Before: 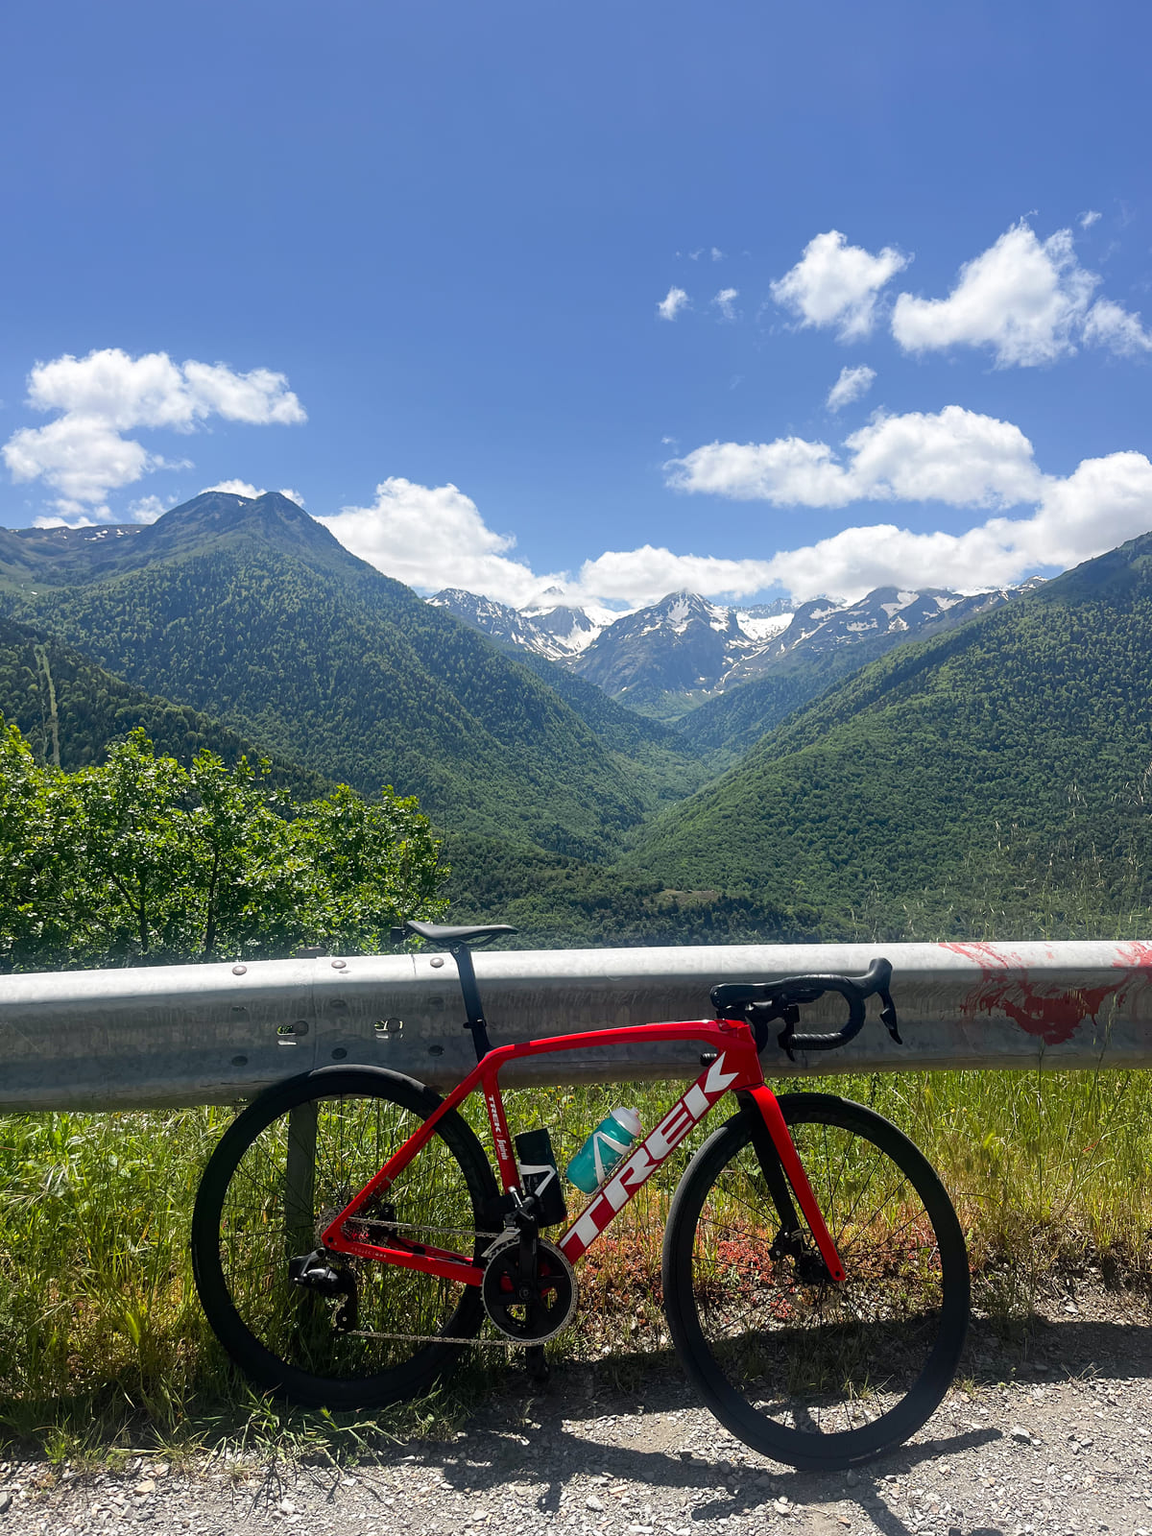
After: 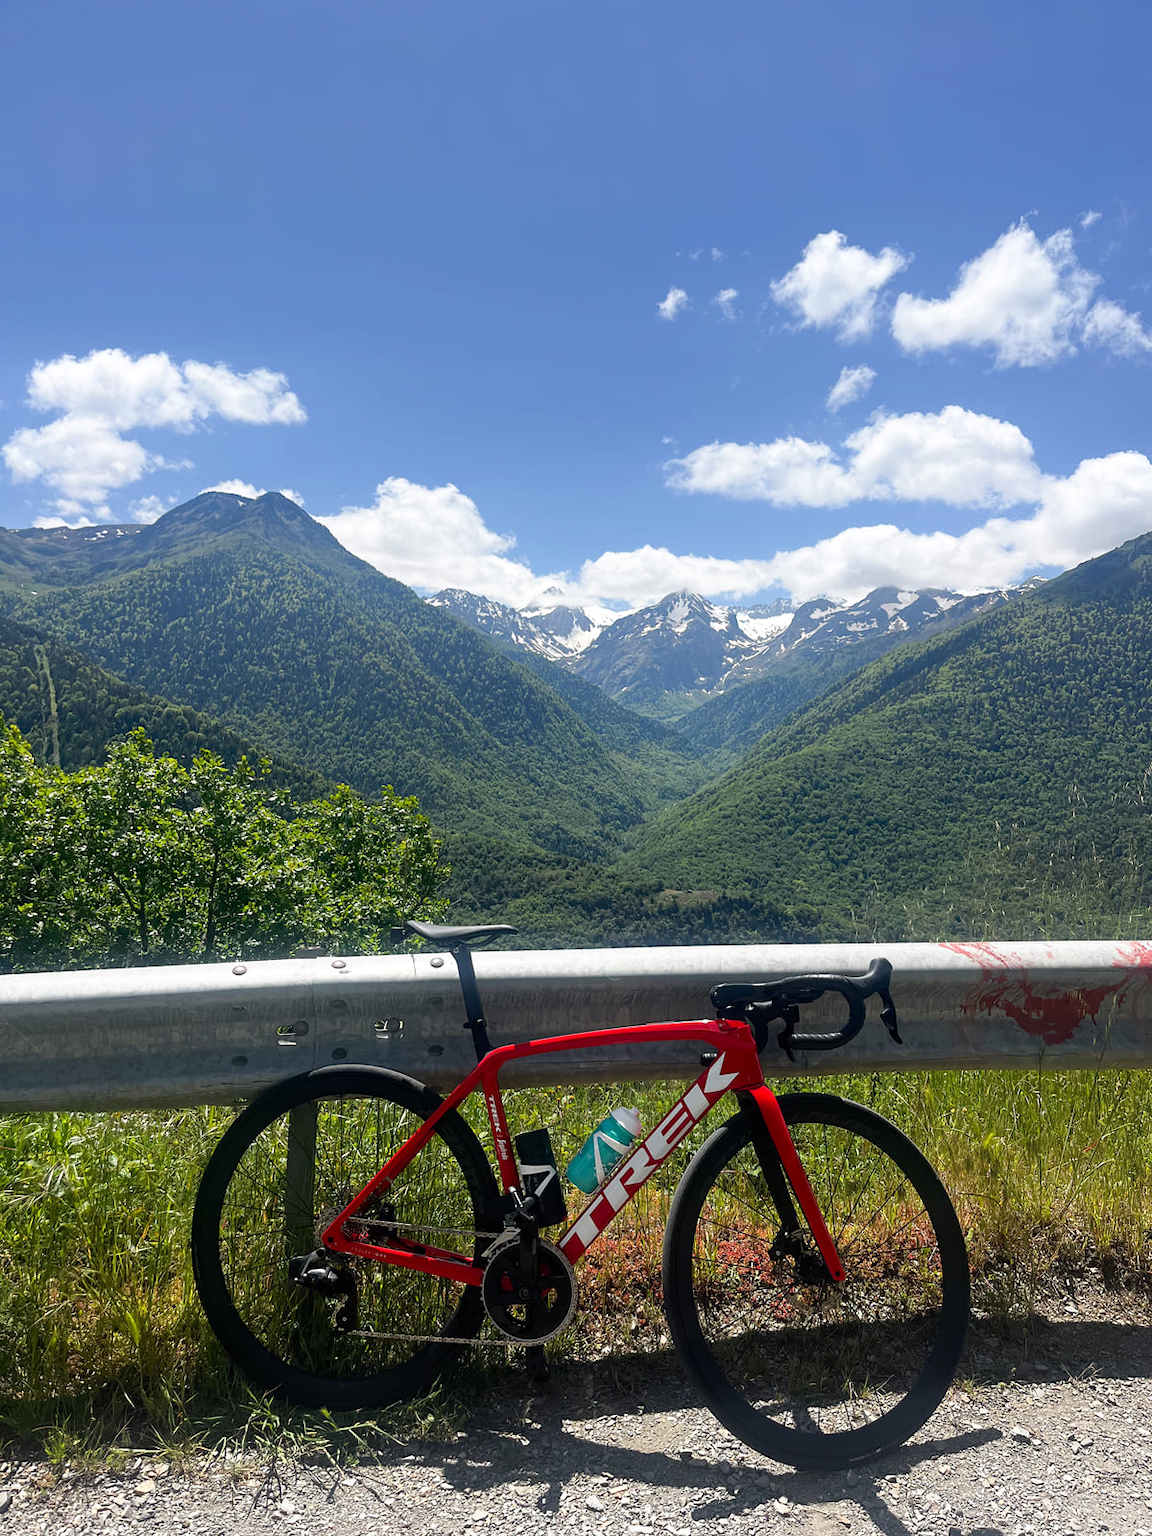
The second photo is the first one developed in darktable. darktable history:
shadows and highlights: shadows 0.294, highlights 40.83
